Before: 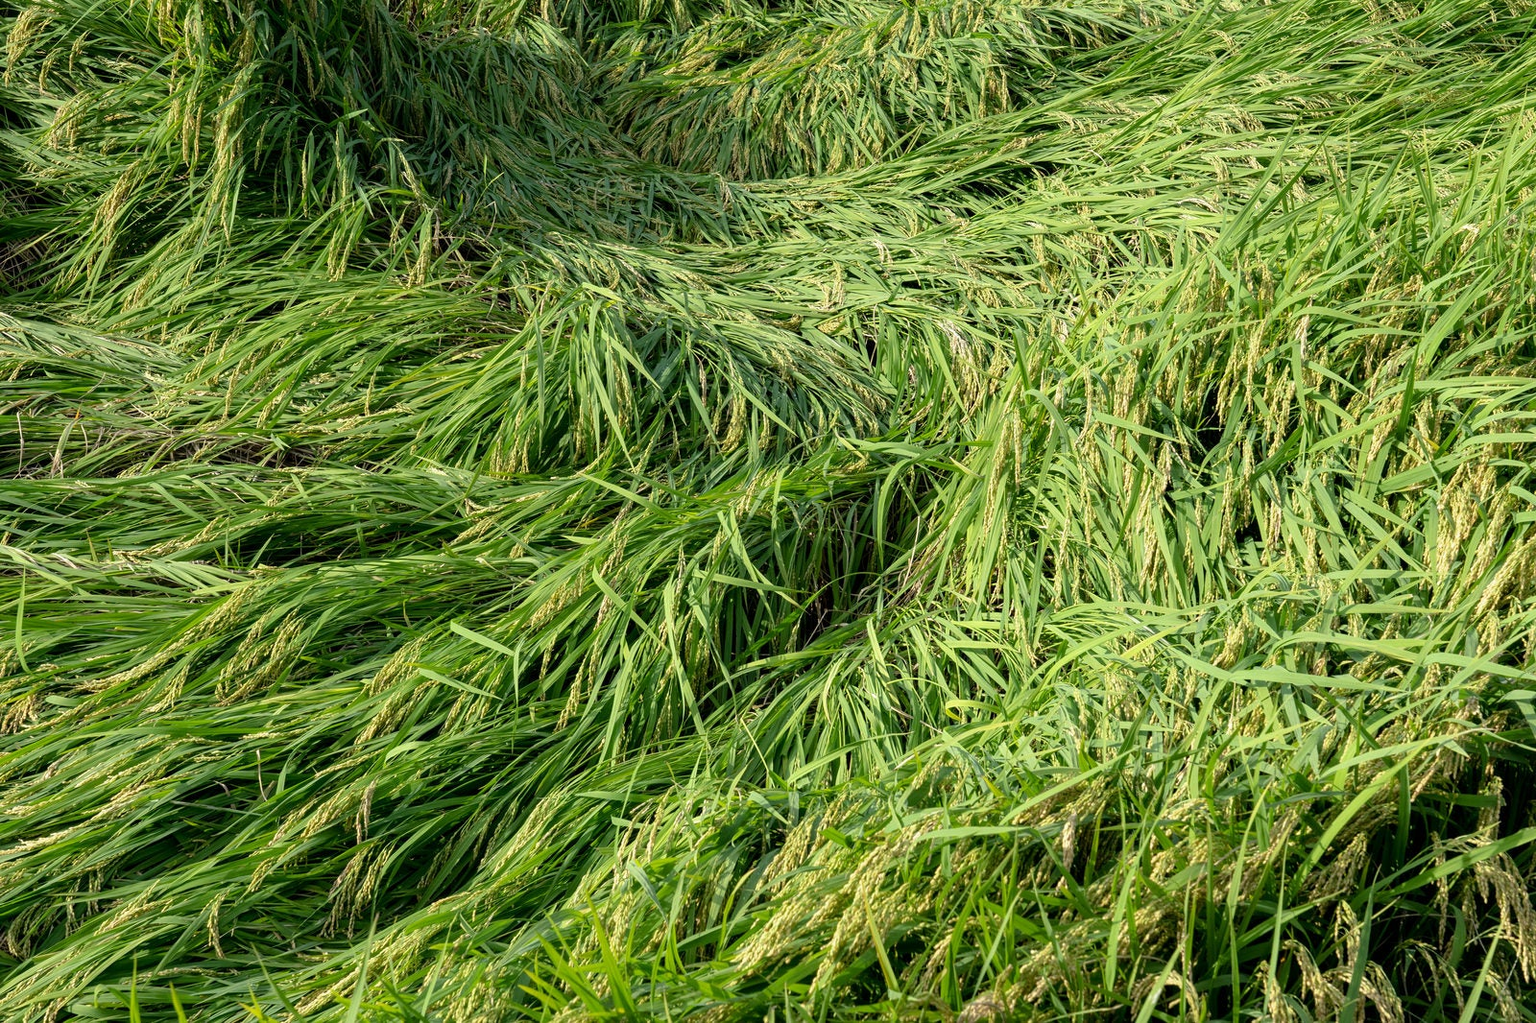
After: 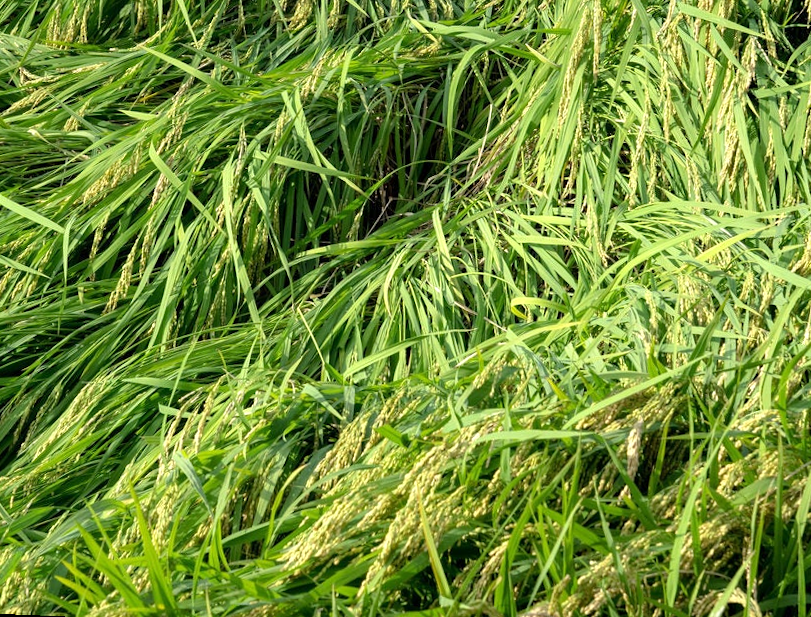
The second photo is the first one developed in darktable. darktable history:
rotate and perspective: rotation 2.27°, automatic cropping off
crop: left 29.672%, top 41.786%, right 20.851%, bottom 3.487%
white balance: emerald 1
exposure: exposure 0.3 EV
